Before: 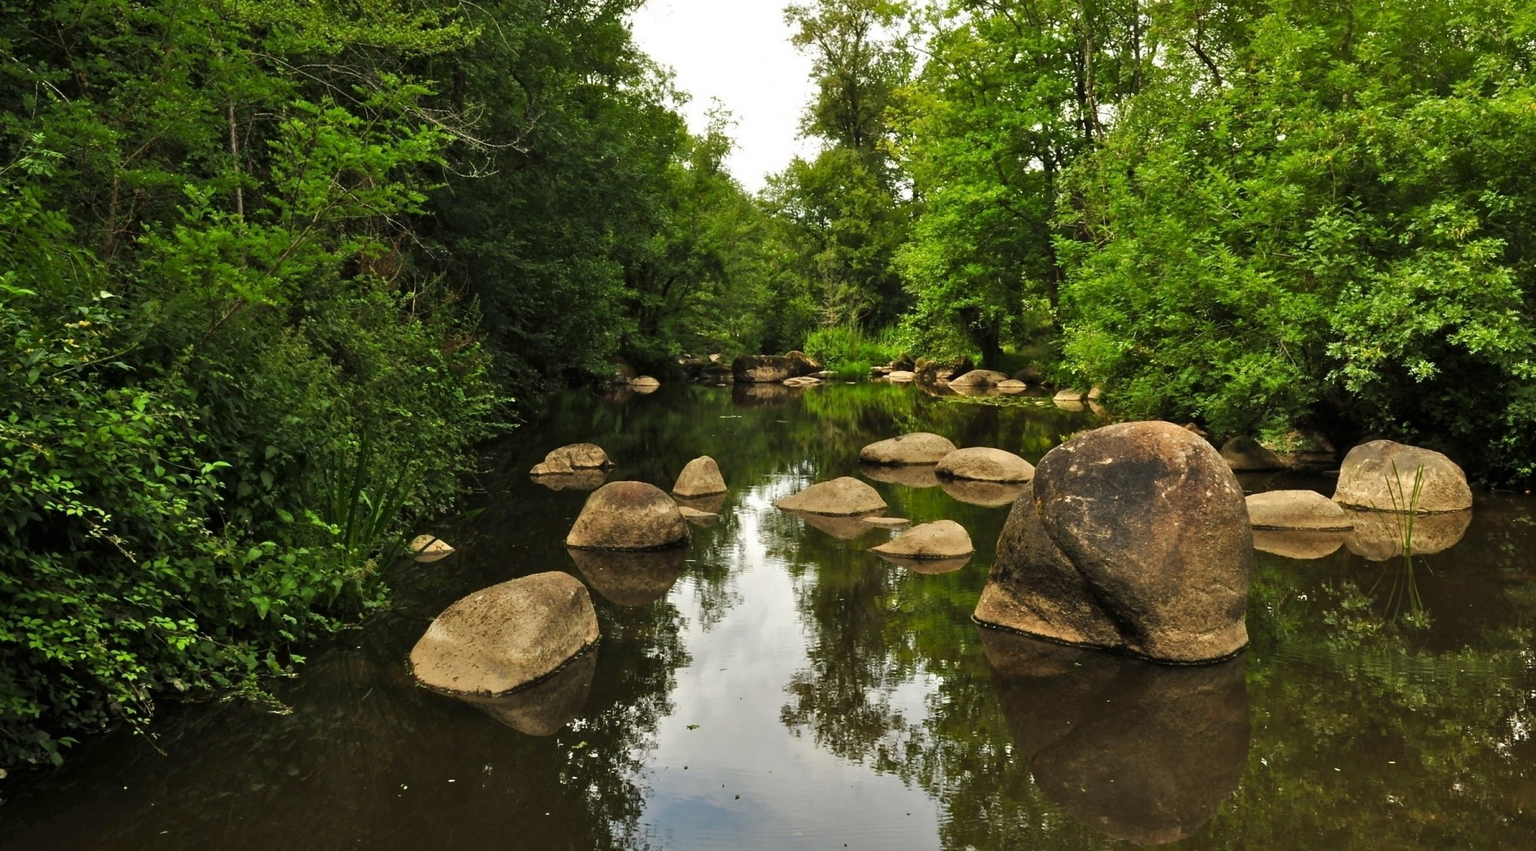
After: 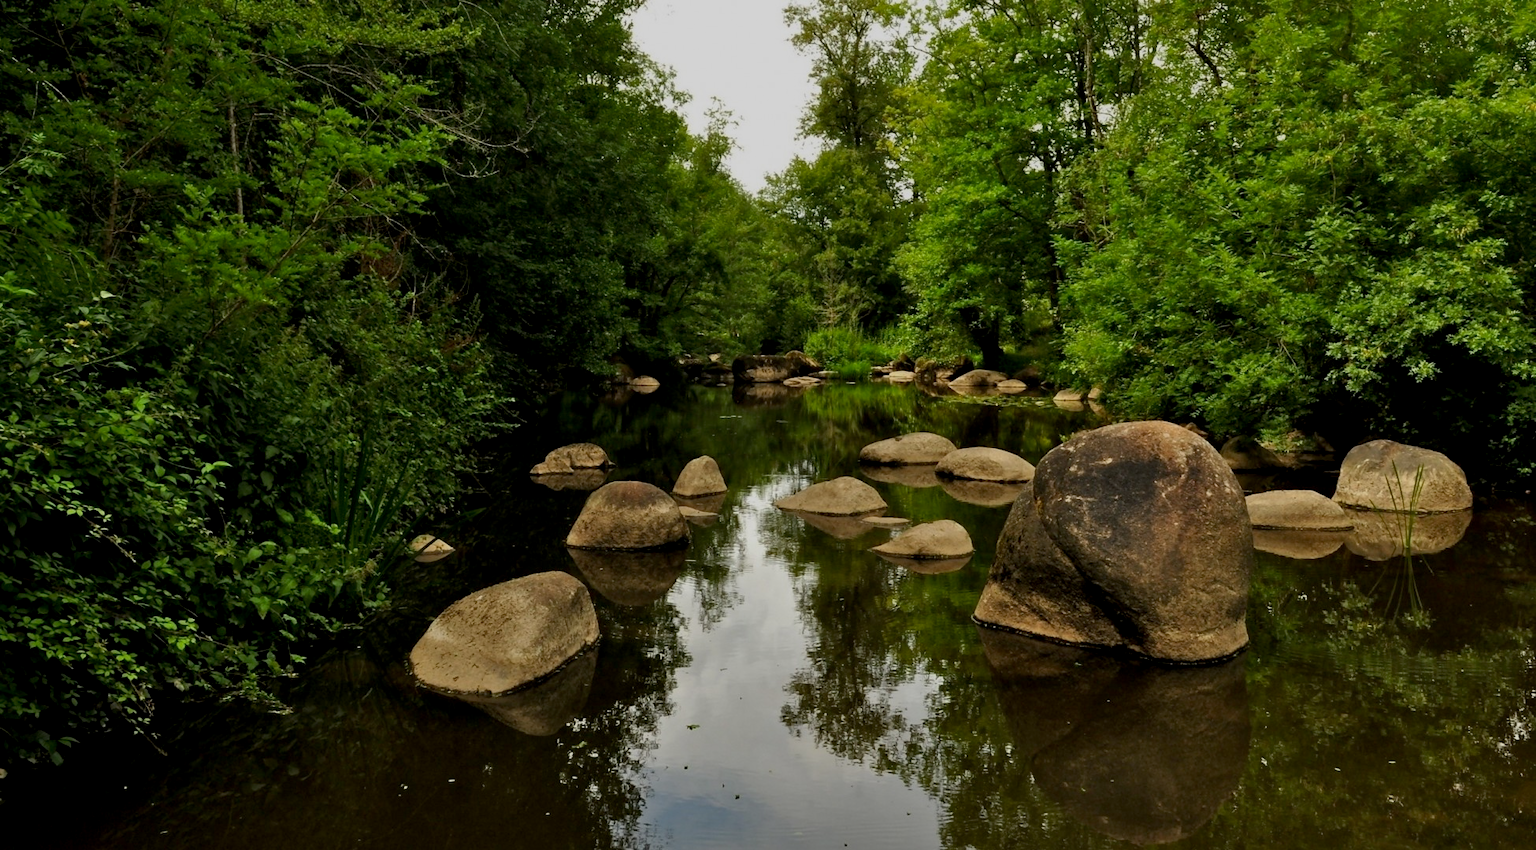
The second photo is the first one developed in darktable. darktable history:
exposure: black level correction 0.009, exposure -0.61 EV, compensate exposure bias true, compensate highlight preservation false
